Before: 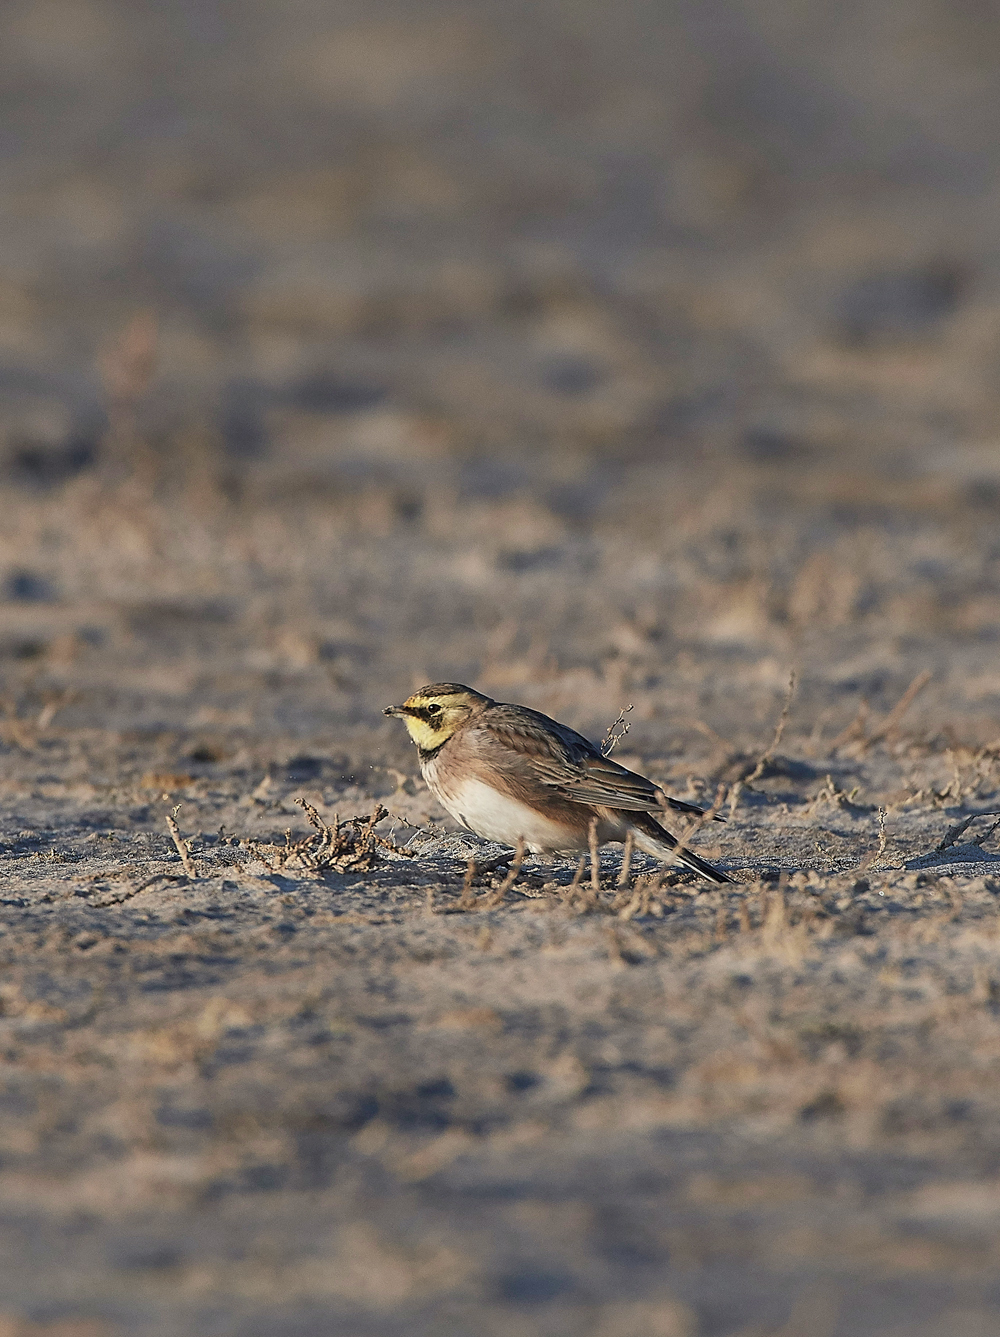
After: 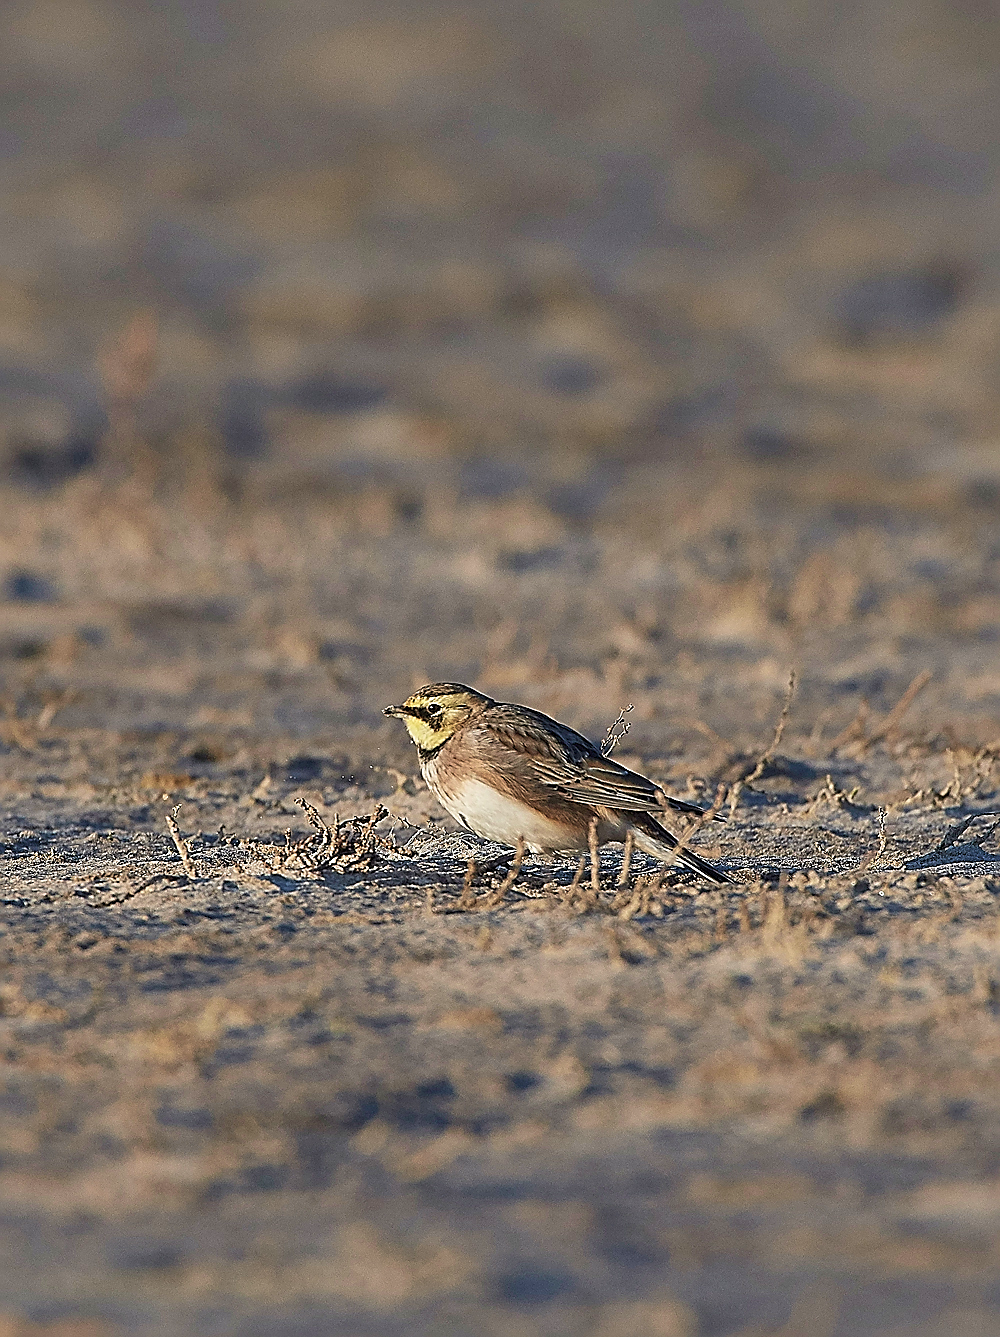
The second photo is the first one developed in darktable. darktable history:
levels: levels [0, 0.492, 0.984]
sharpen: radius 1.685, amount 1.294
velvia: on, module defaults
shadows and highlights: soften with gaussian
